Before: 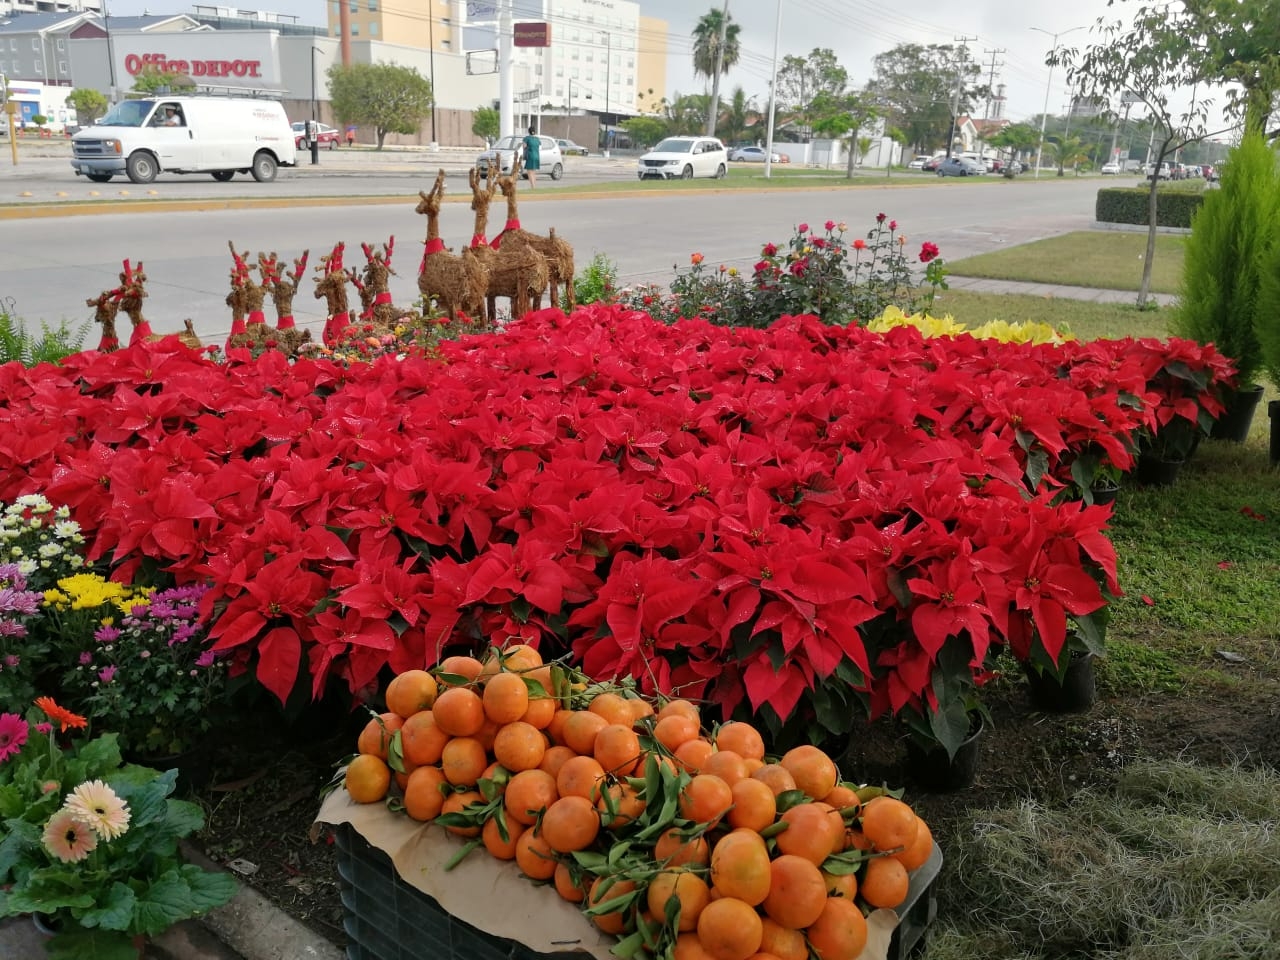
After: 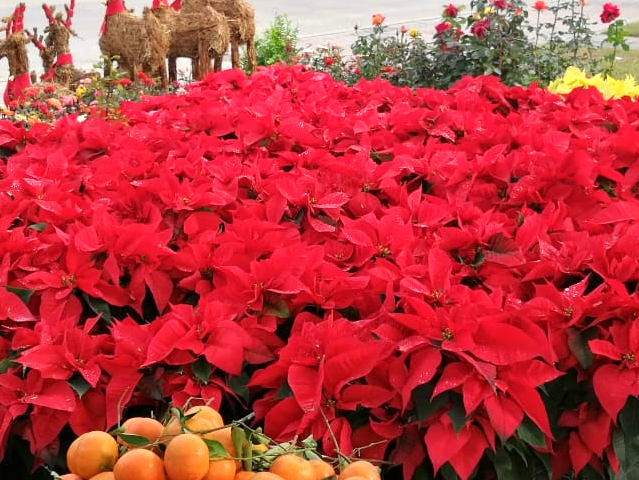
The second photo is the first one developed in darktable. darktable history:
crop: left 25%, top 25%, right 25%, bottom 25%
exposure: exposure 0.74 EV, compensate highlight preservation false
